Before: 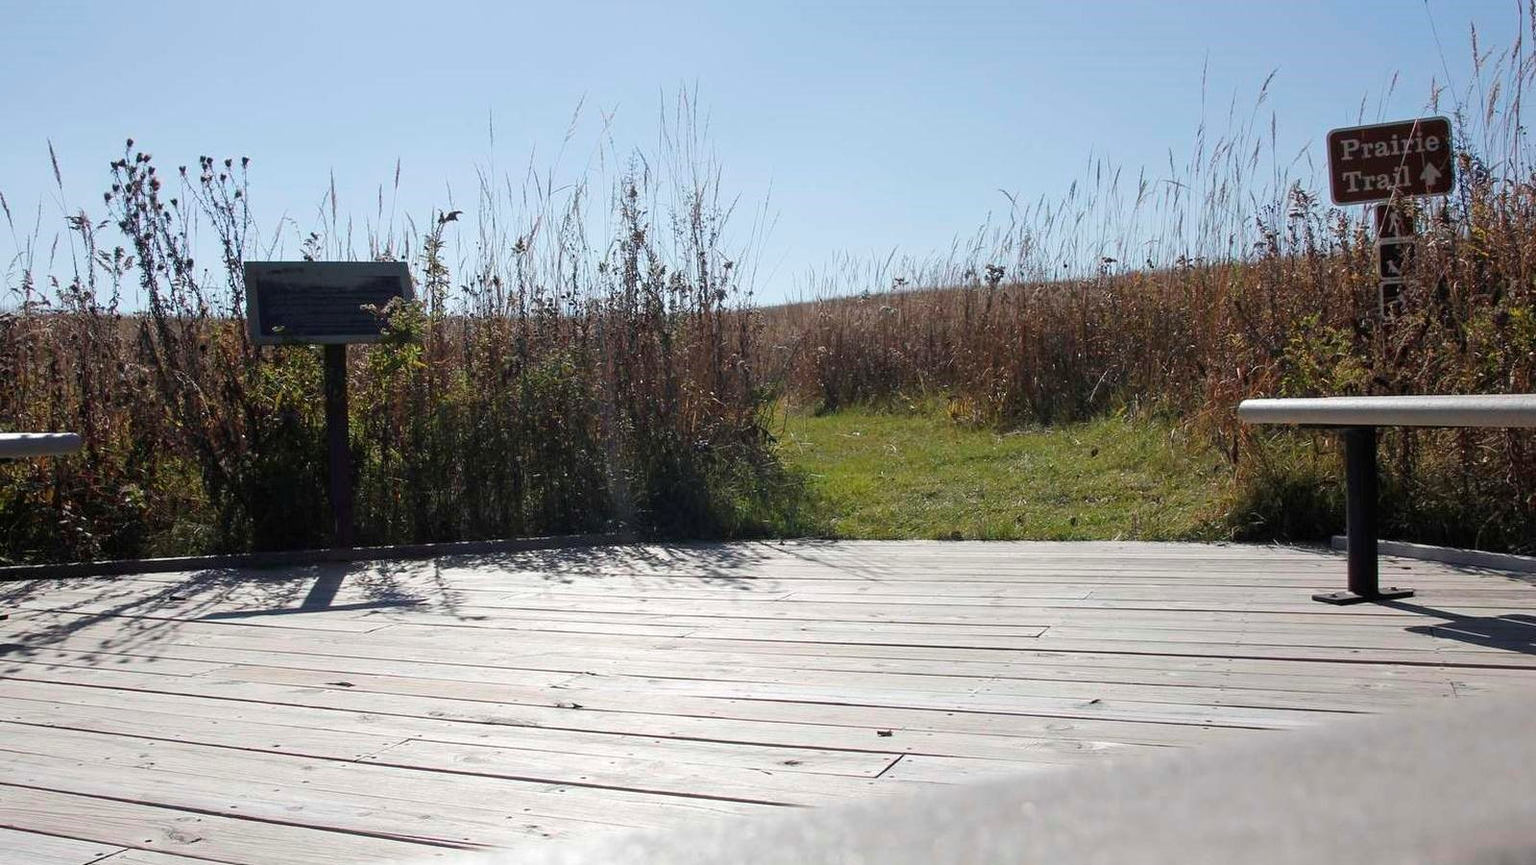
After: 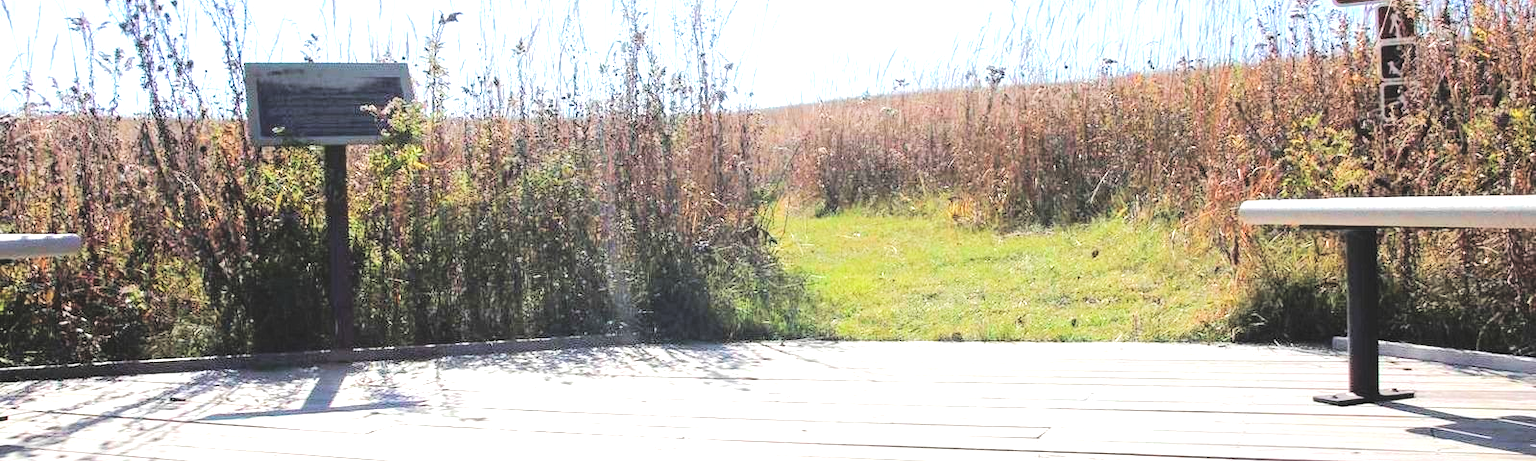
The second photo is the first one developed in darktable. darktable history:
tone equalizer: -7 EV 0.159 EV, -6 EV 0.588 EV, -5 EV 1.15 EV, -4 EV 1.34 EV, -3 EV 1.16 EV, -2 EV 0.6 EV, -1 EV 0.155 EV, edges refinement/feathering 500, mask exposure compensation -1.57 EV, preserve details no
levels: levels [0, 0.492, 0.984]
crop and rotate: top 23.004%, bottom 23.631%
exposure: black level correction -0.006, exposure 1 EV, compensate highlight preservation false
